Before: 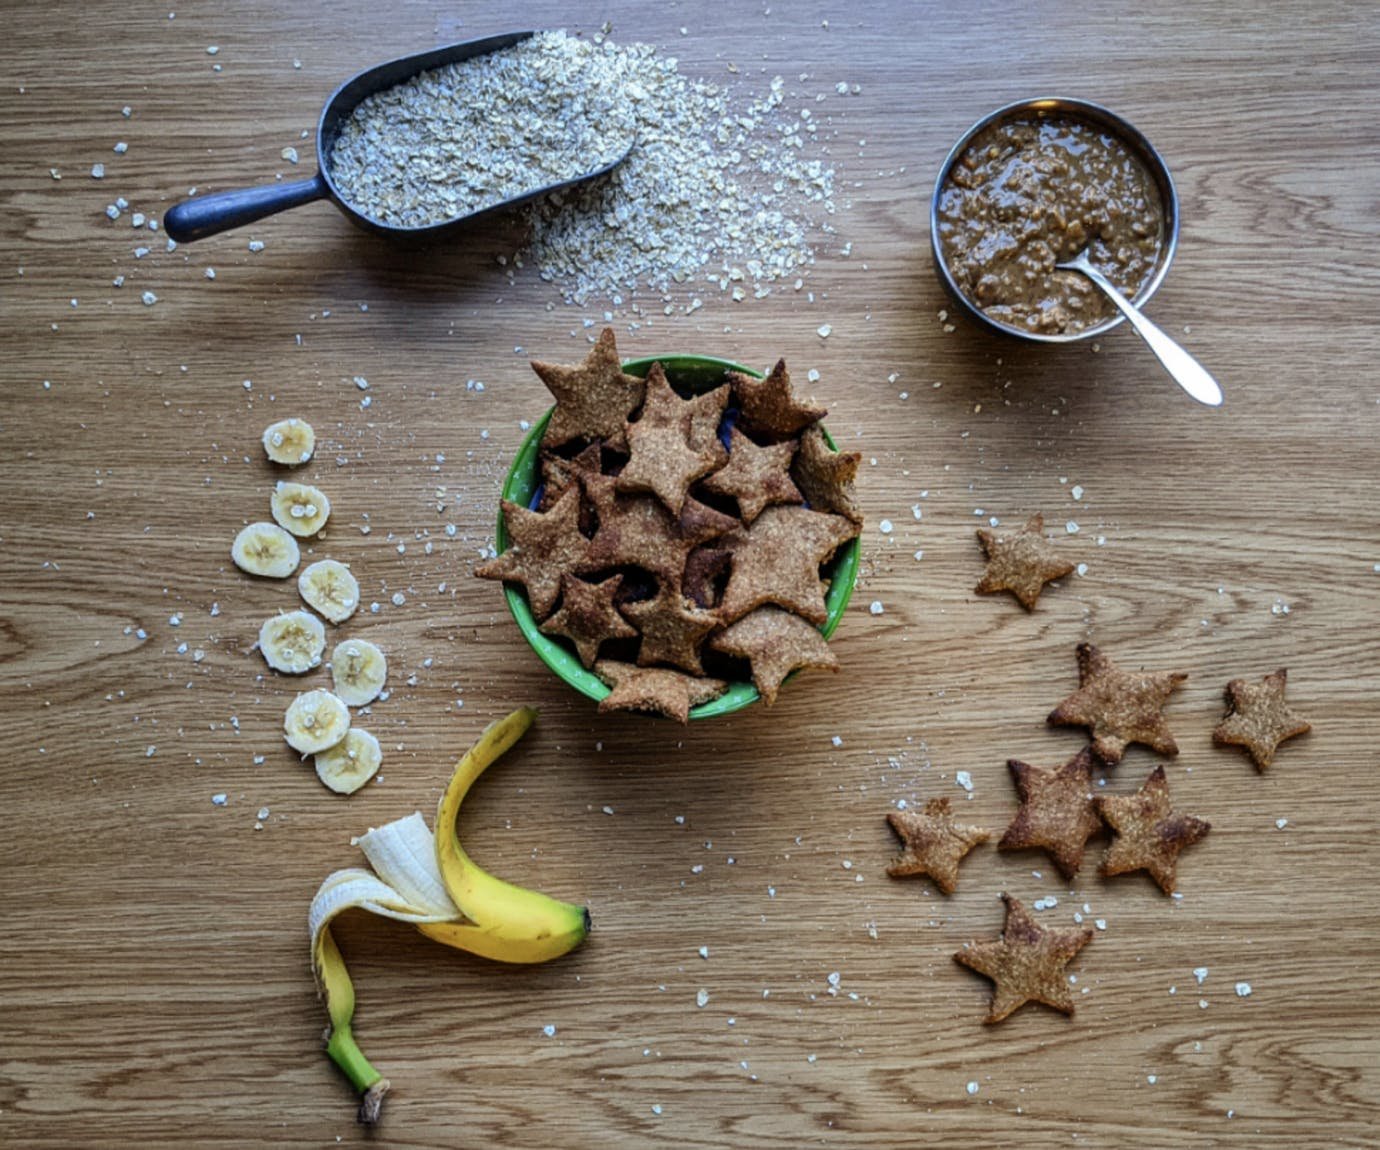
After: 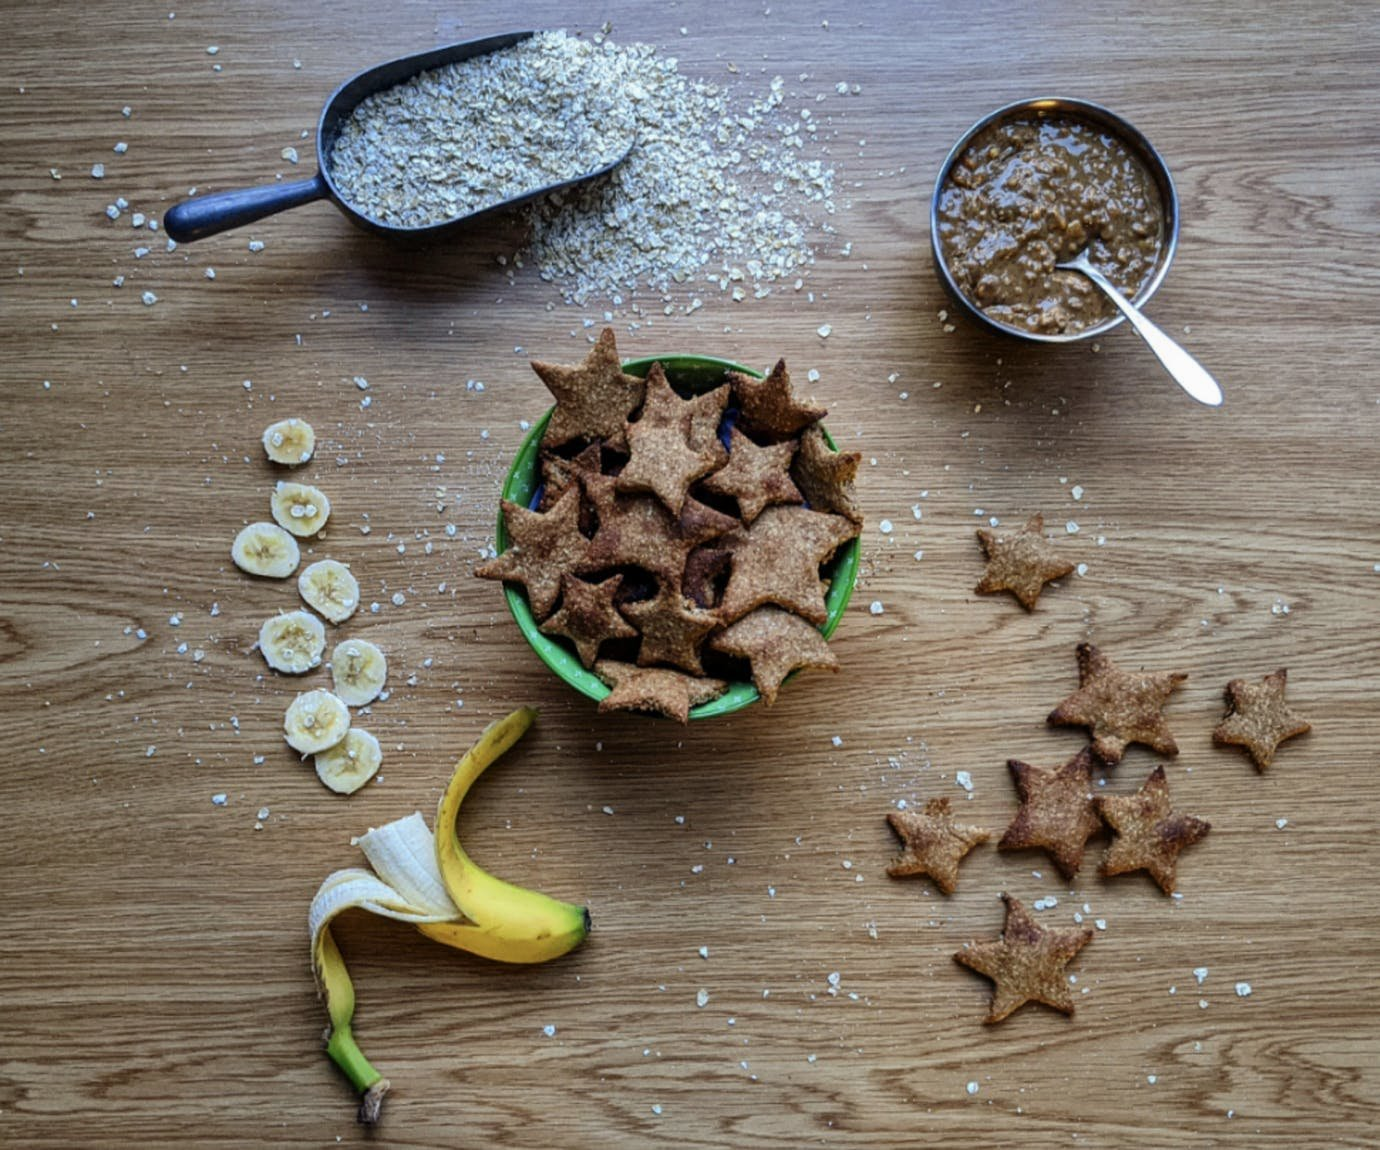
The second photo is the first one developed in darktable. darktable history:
exposure: exposure -0.044 EV, compensate highlight preservation false
